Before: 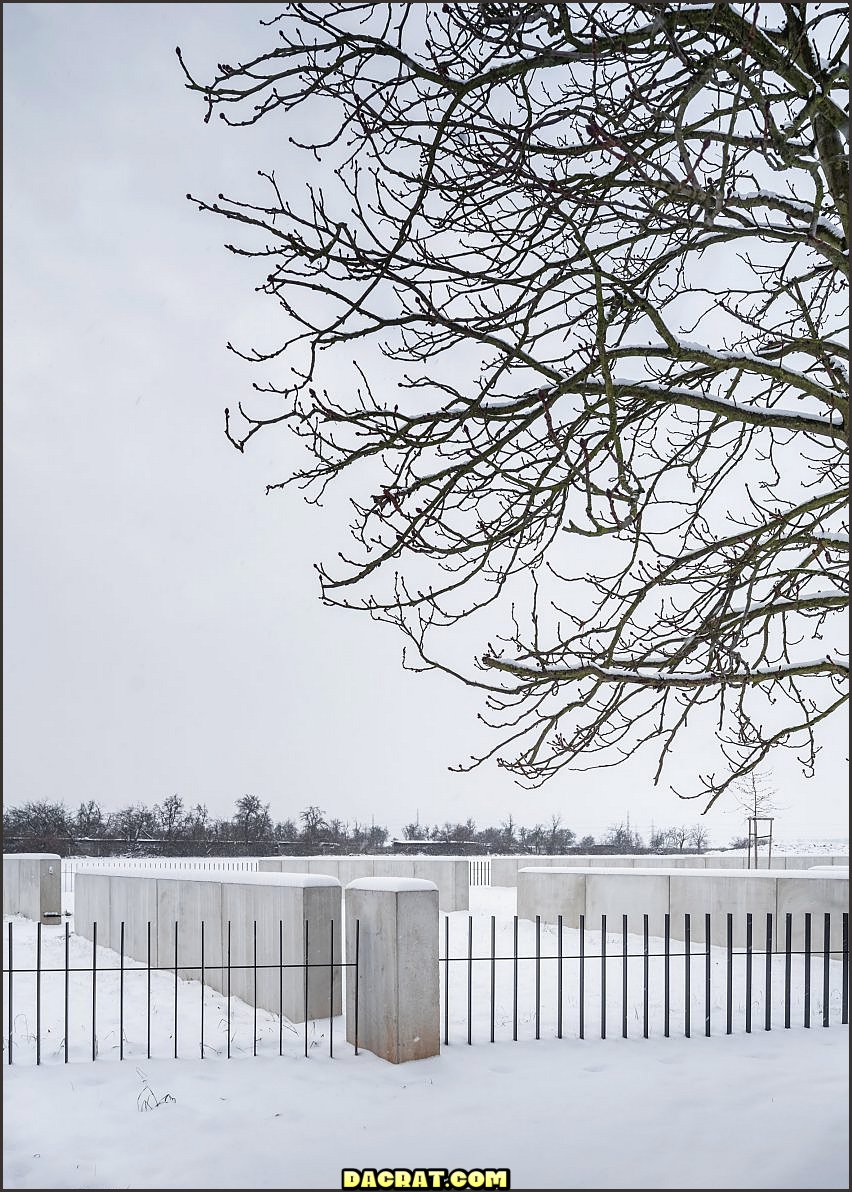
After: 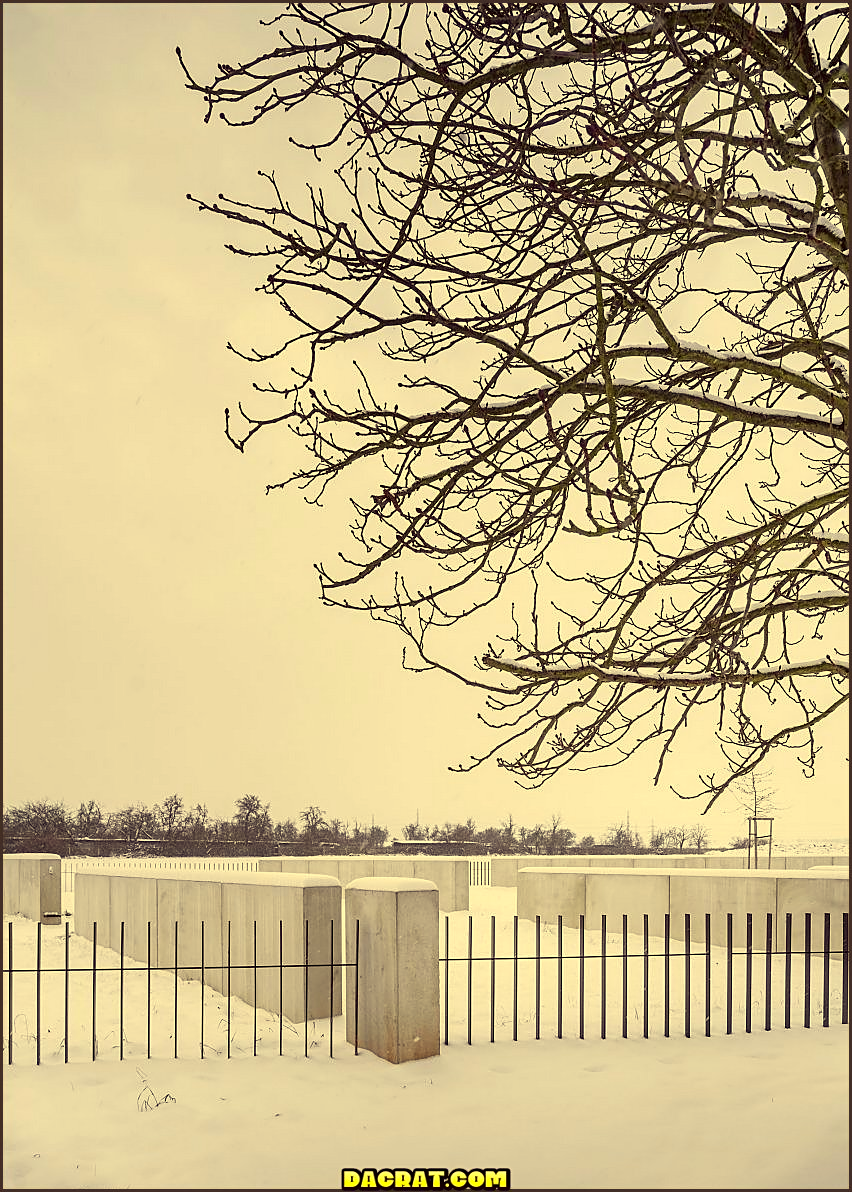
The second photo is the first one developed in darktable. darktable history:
sharpen: amount 0.201
color correction: highlights a* -0.447, highlights b* 39.69, shadows a* 9.37, shadows b* -0.507
